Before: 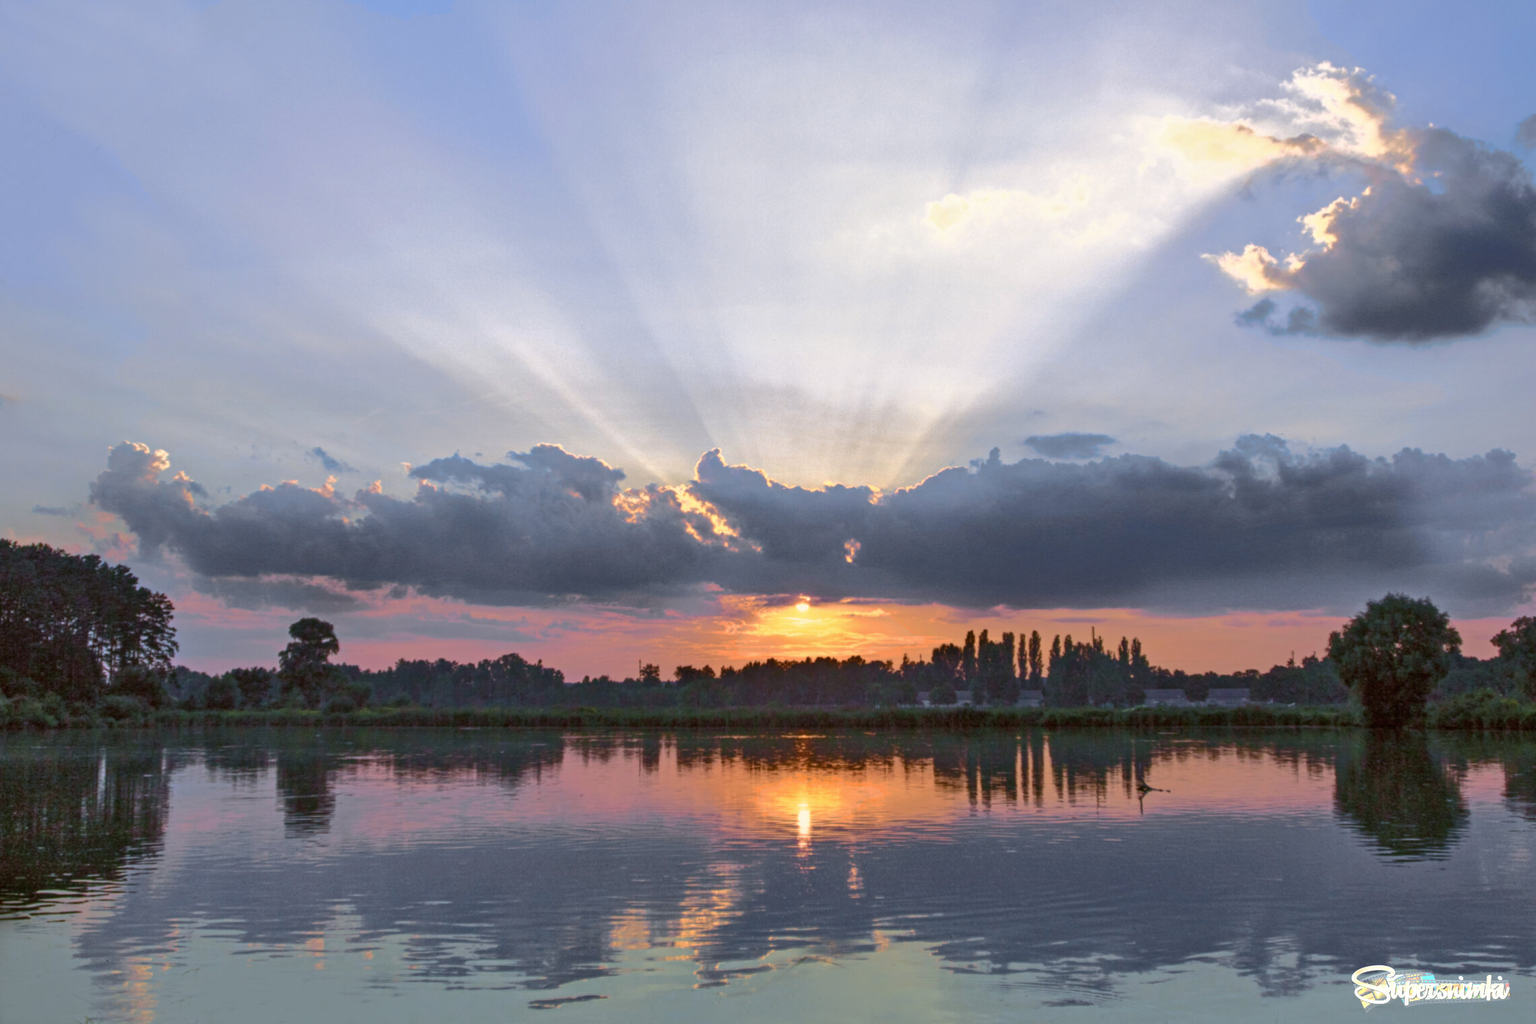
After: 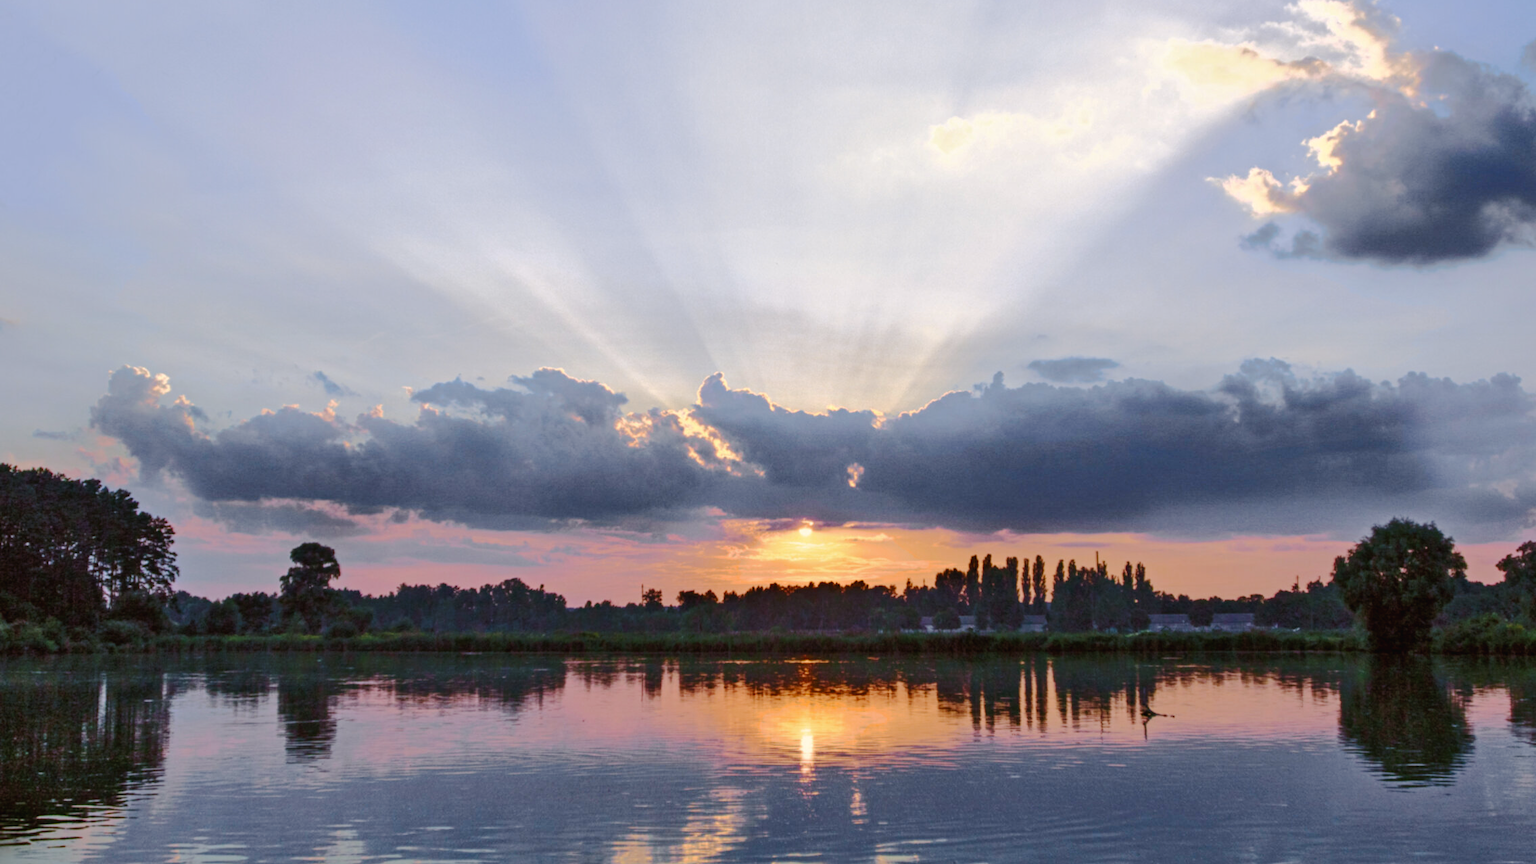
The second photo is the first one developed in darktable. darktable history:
crop: top 7.625%, bottom 8.027%
tone curve: curves: ch0 [(0, 0) (0.003, 0.019) (0.011, 0.02) (0.025, 0.019) (0.044, 0.027) (0.069, 0.038) (0.1, 0.056) (0.136, 0.089) (0.177, 0.137) (0.224, 0.187) (0.277, 0.259) (0.335, 0.343) (0.399, 0.437) (0.468, 0.532) (0.543, 0.613) (0.623, 0.685) (0.709, 0.752) (0.801, 0.822) (0.898, 0.9) (1, 1)], preserve colors none
tone equalizer: on, module defaults
